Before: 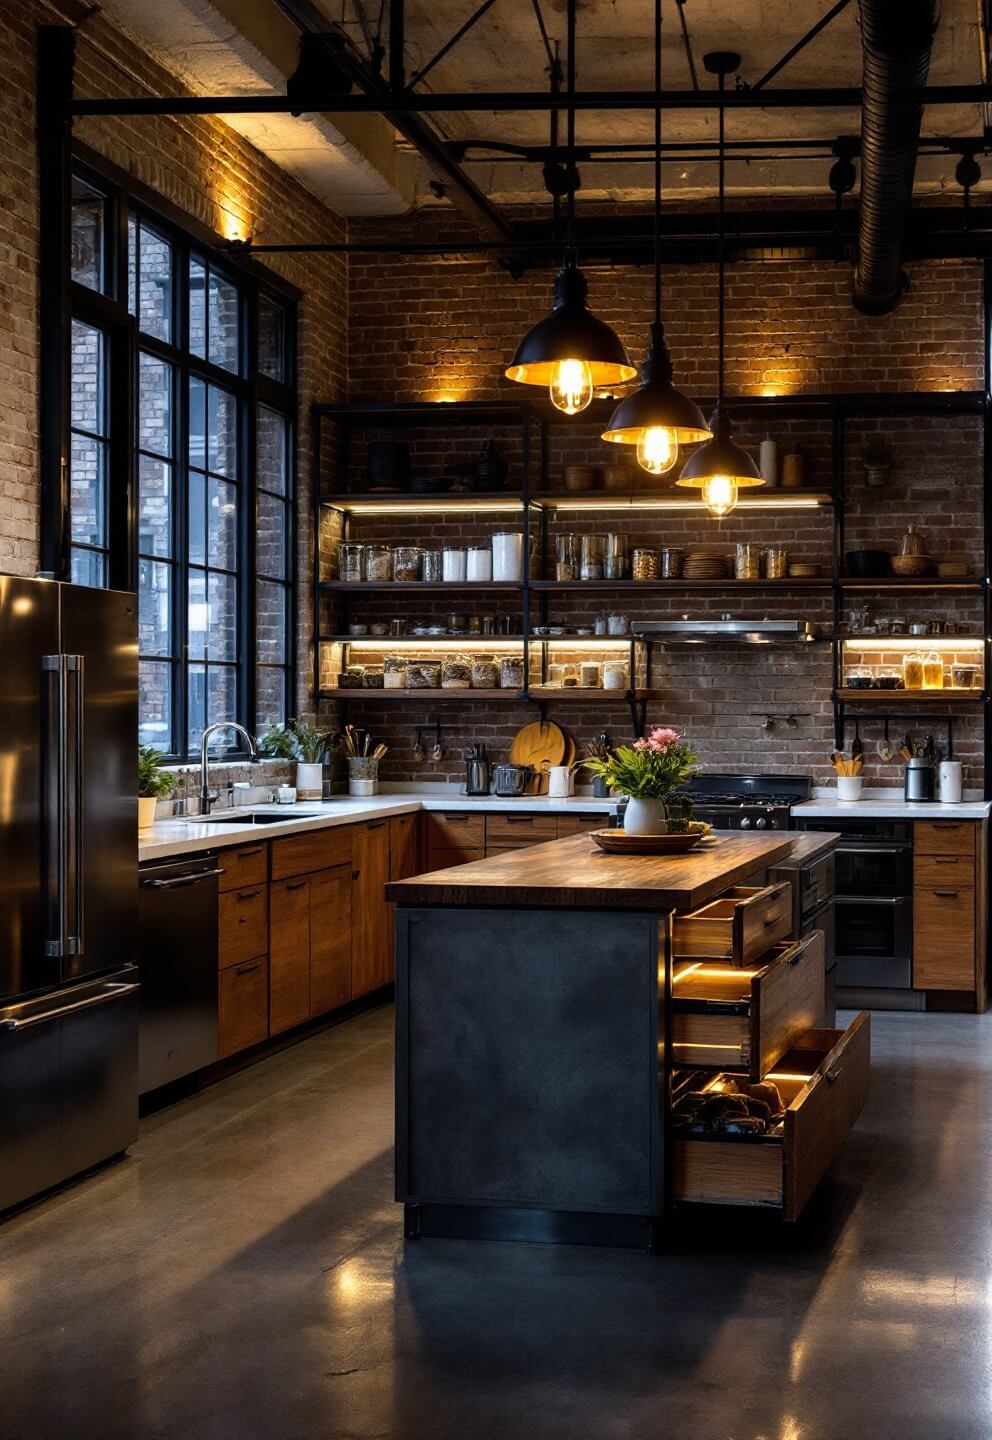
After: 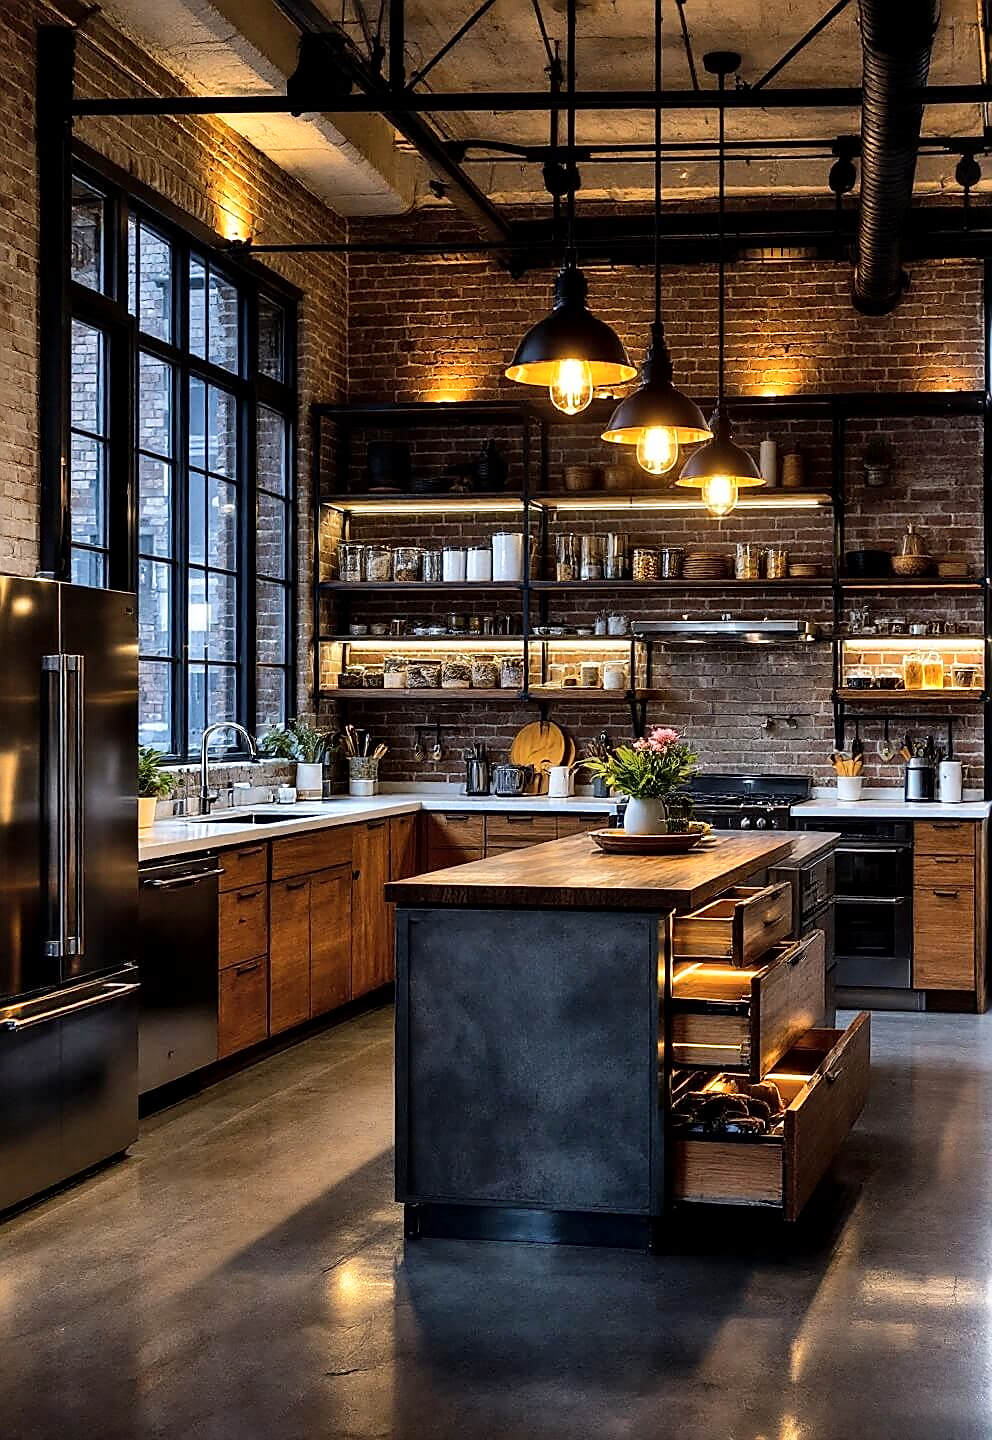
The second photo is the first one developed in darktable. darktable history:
sharpen: radius 1.386, amount 1.241, threshold 0.617
local contrast: mode bilateral grid, contrast 20, coarseness 49, detail 129%, midtone range 0.2
shadows and highlights: radius 100.54, shadows 50.78, highlights -65.2, soften with gaussian
